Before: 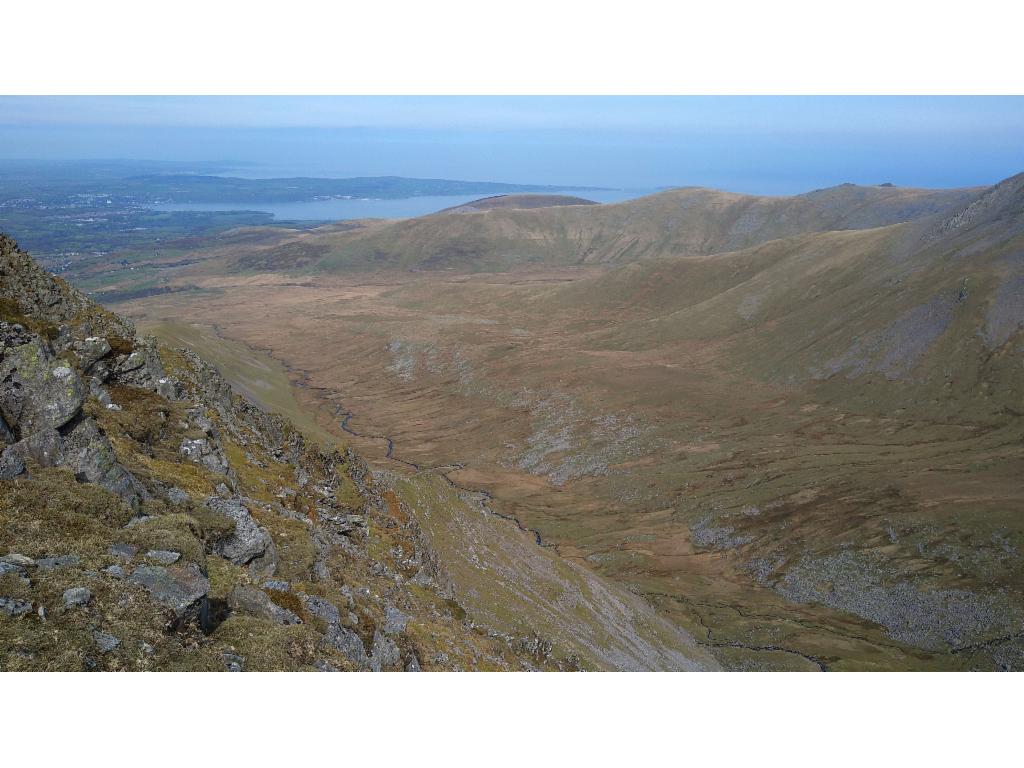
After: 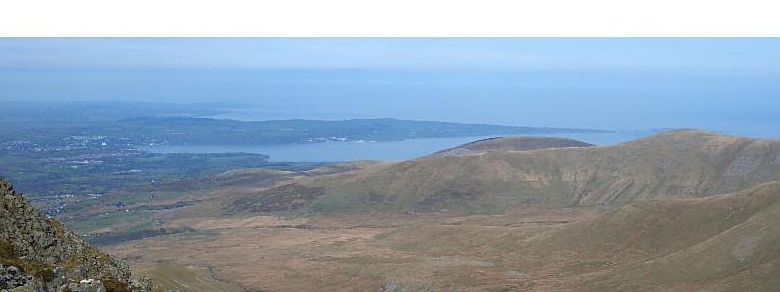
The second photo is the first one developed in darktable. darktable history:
sharpen: radius 1.272, amount 0.305, threshold 0
crop: left 0.579%, top 7.627%, right 23.167%, bottom 54.275%
